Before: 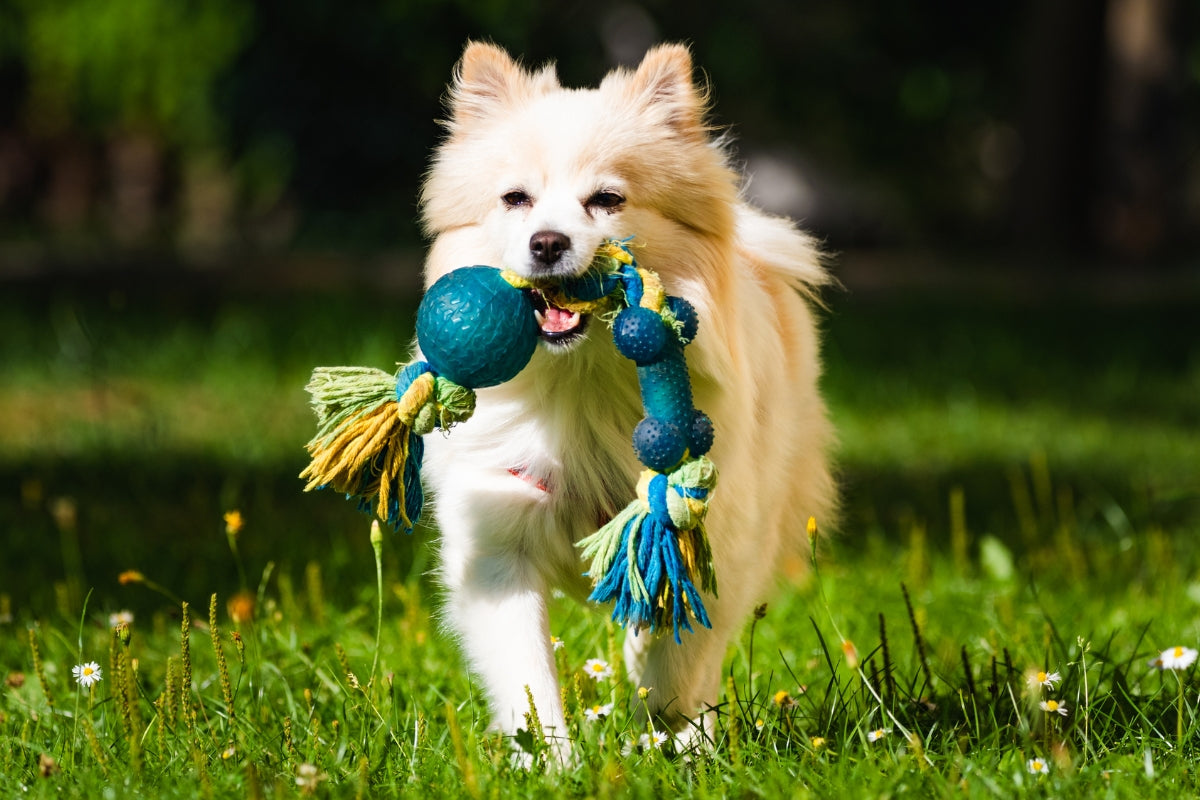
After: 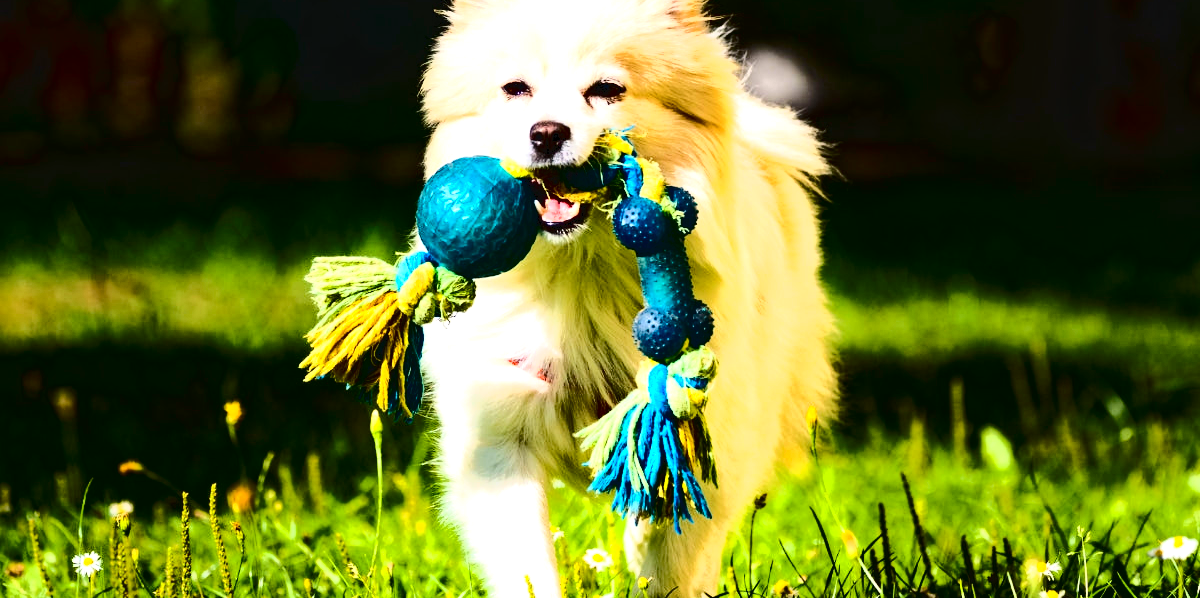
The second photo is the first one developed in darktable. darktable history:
haze removal: compatibility mode true, adaptive false
exposure: exposure 0.604 EV, compensate highlight preservation false
color balance rgb: linear chroma grading › global chroma 15.504%, perceptual saturation grading › global saturation -0.013%, global vibrance 20%
tone curve: curves: ch0 [(0, 0) (0.003, 0.043) (0.011, 0.043) (0.025, 0.035) (0.044, 0.042) (0.069, 0.035) (0.1, 0.03) (0.136, 0.017) (0.177, 0.03) (0.224, 0.06) (0.277, 0.118) (0.335, 0.189) (0.399, 0.297) (0.468, 0.483) (0.543, 0.631) (0.623, 0.746) (0.709, 0.823) (0.801, 0.944) (0.898, 0.966) (1, 1)], color space Lab, independent channels
crop: top 13.789%, bottom 11.362%
